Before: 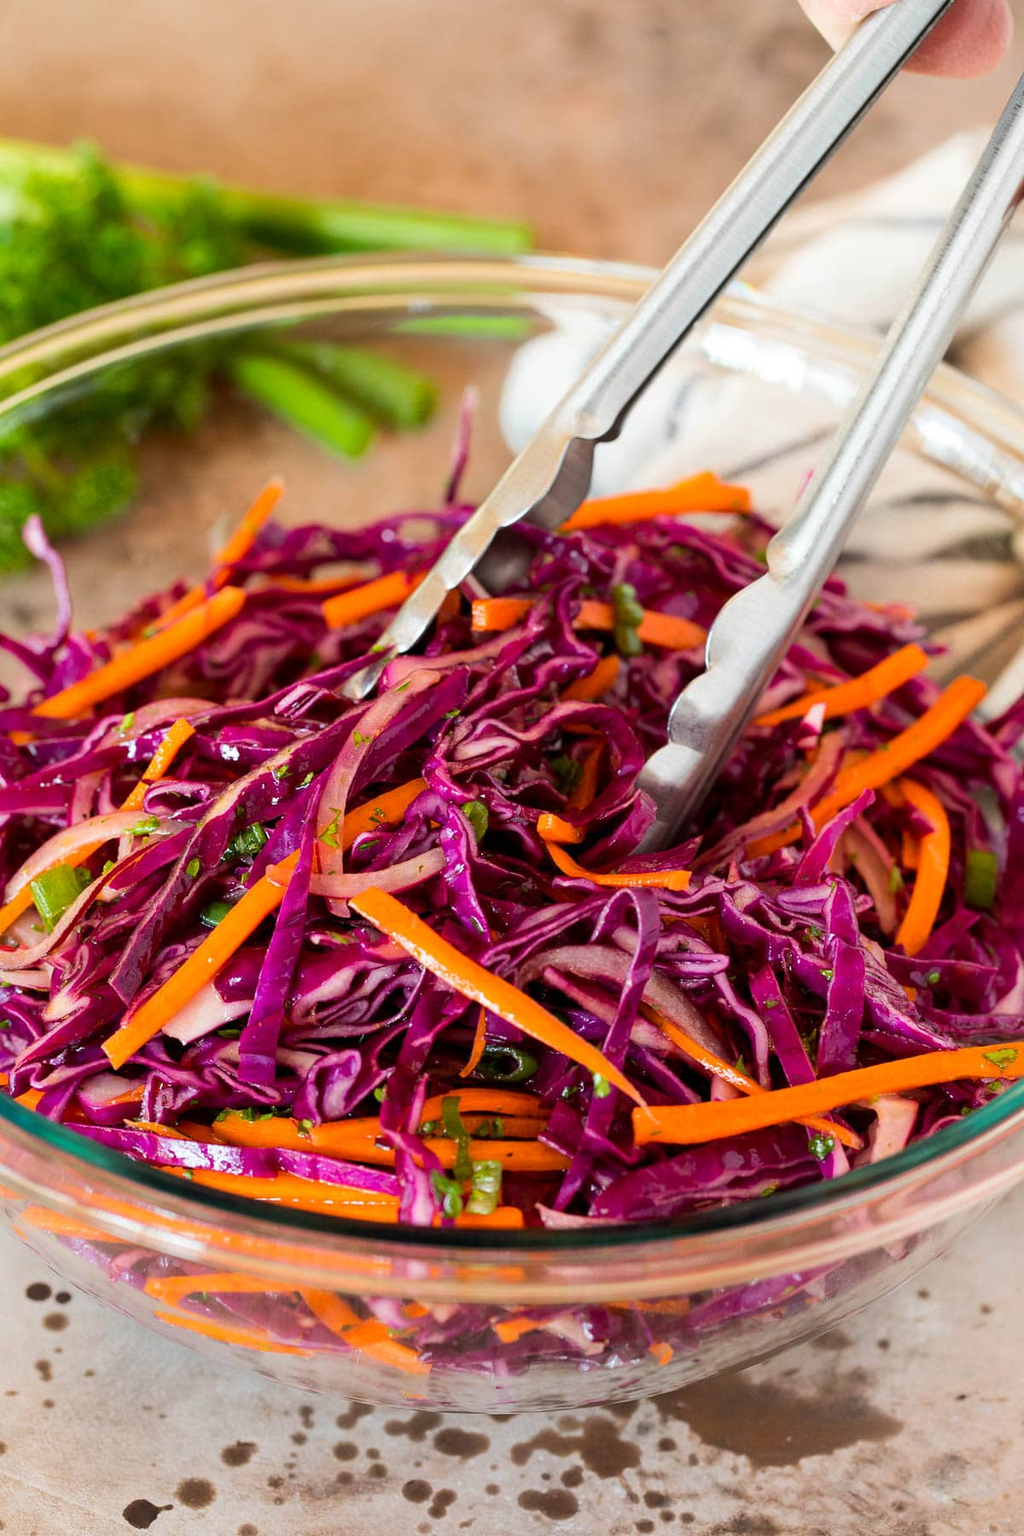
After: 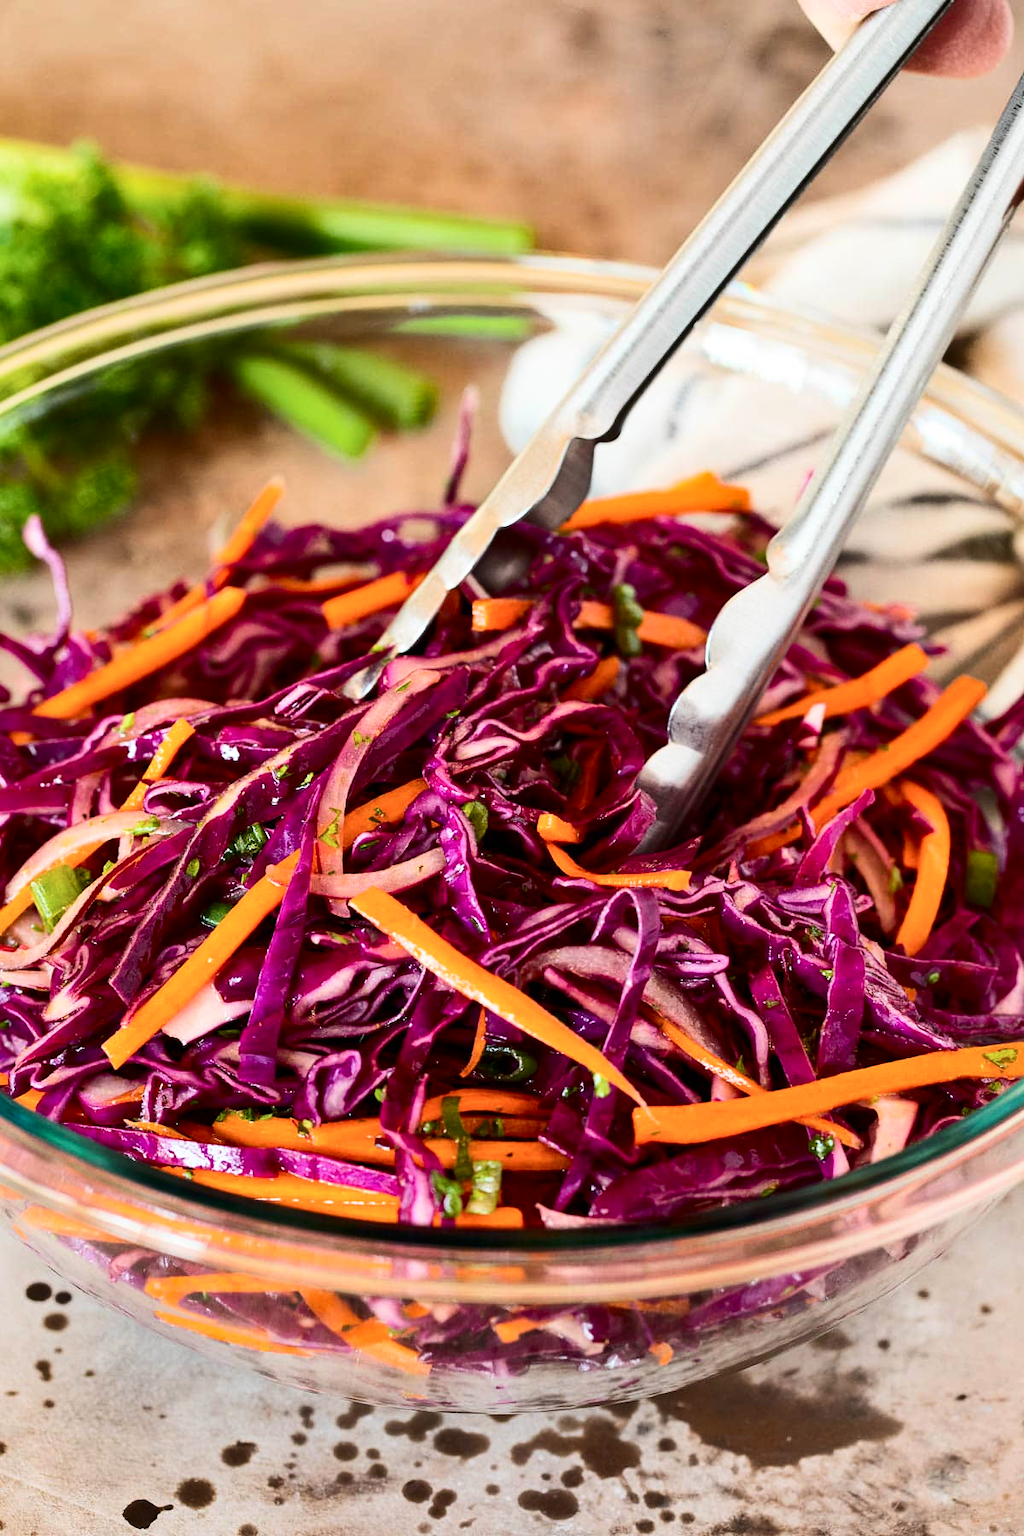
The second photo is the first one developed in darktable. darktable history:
contrast brightness saturation: contrast 0.28
shadows and highlights: soften with gaussian
